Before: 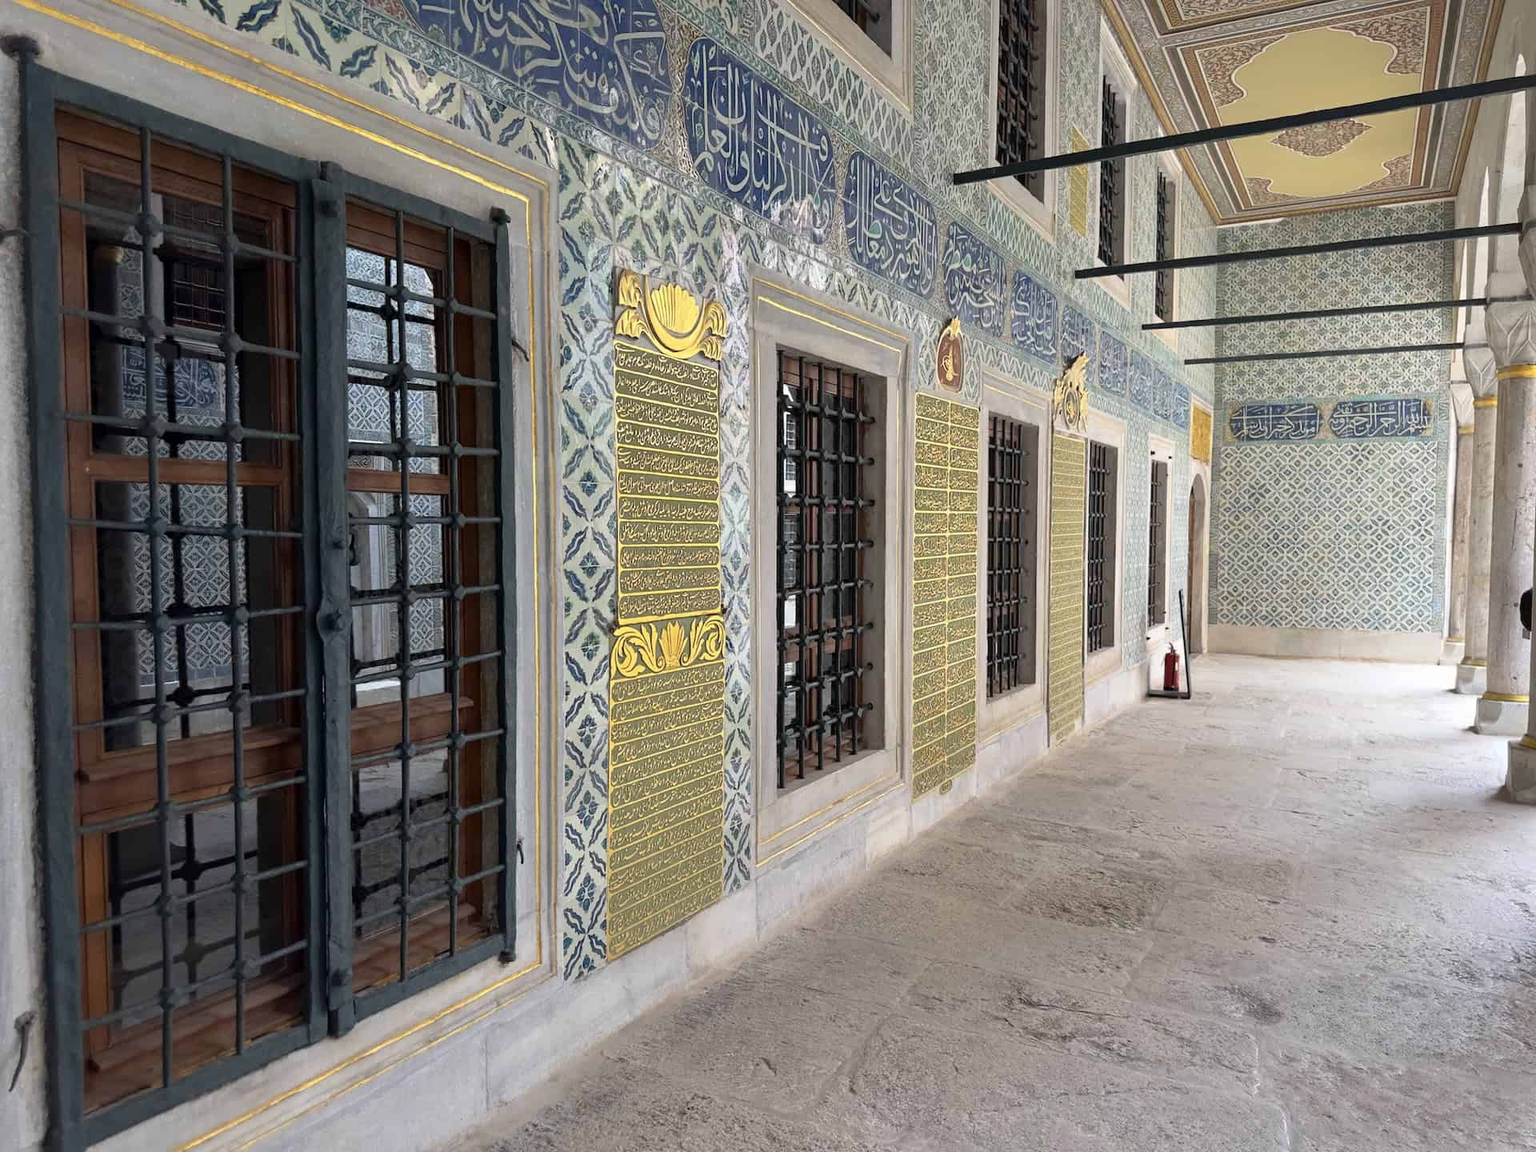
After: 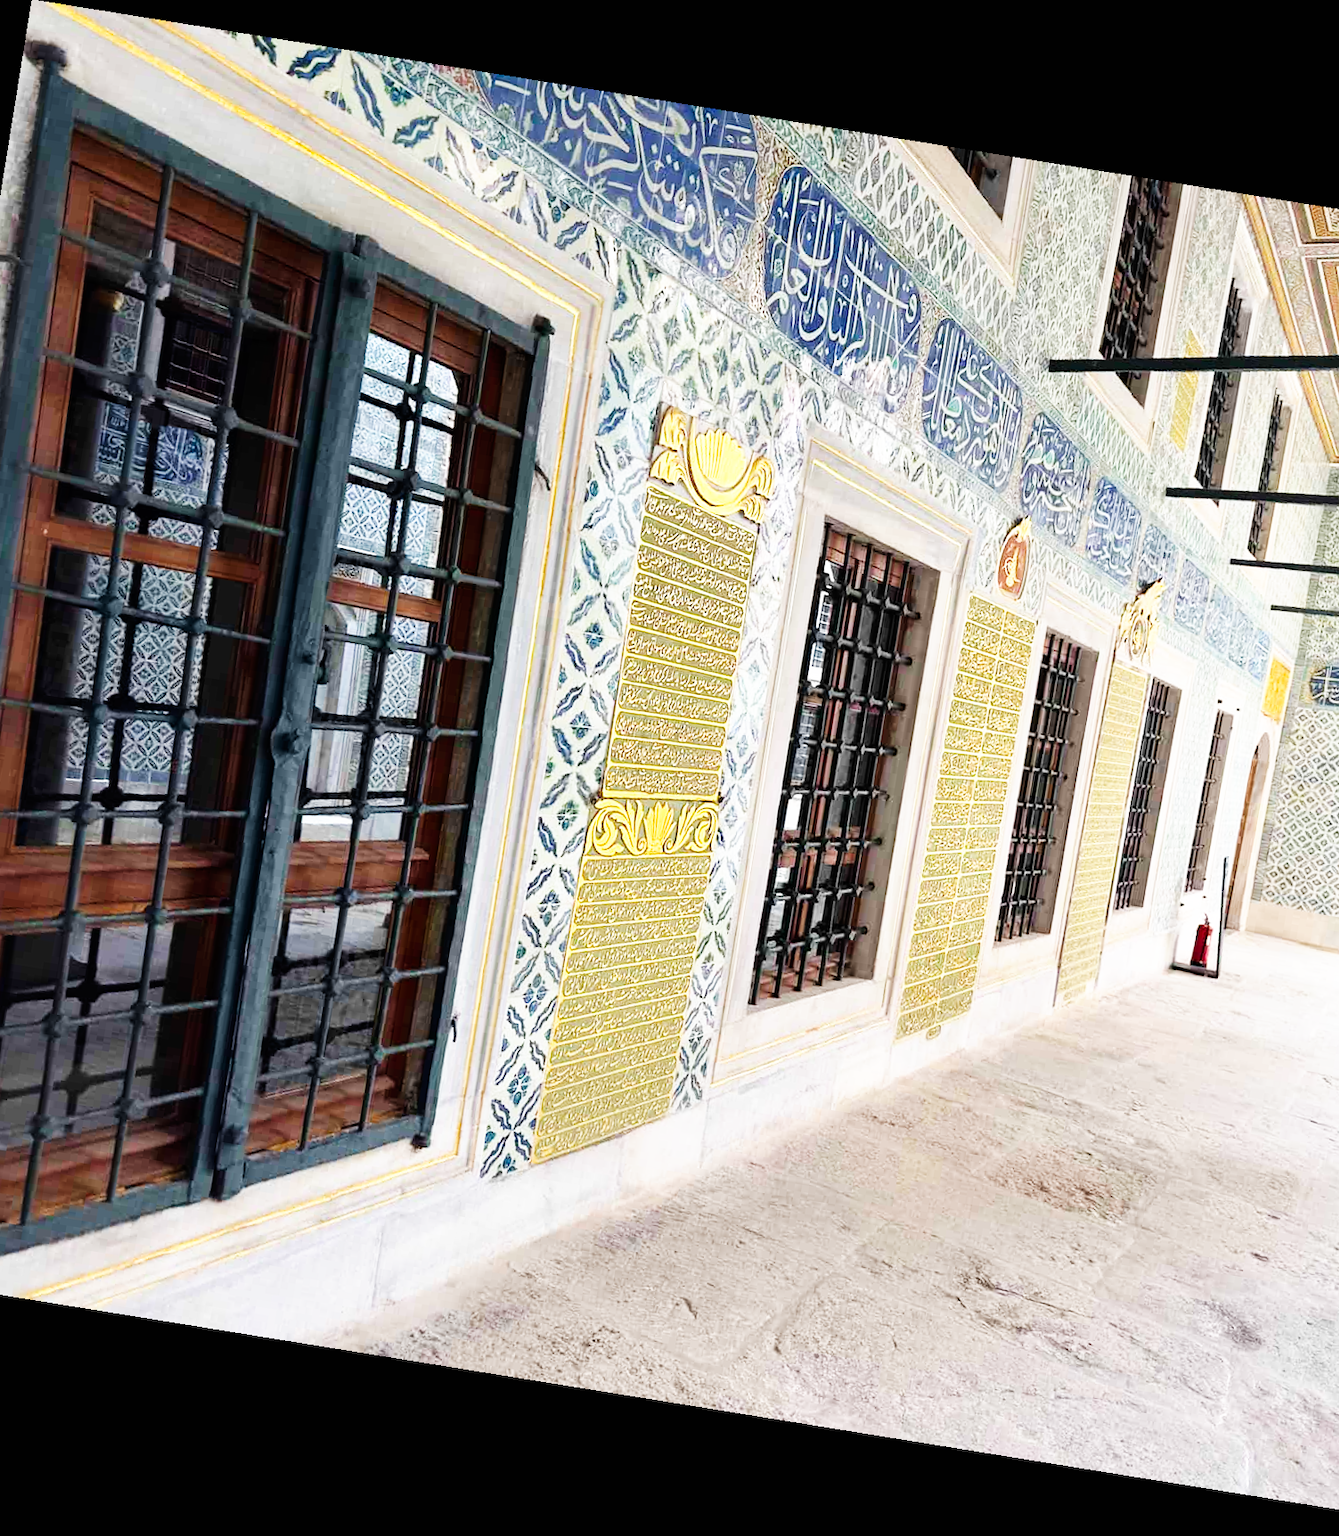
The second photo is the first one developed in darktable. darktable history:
base curve: curves: ch0 [(0, 0) (0.007, 0.004) (0.027, 0.03) (0.046, 0.07) (0.207, 0.54) (0.442, 0.872) (0.673, 0.972) (1, 1)], preserve colors none
crop and rotate: left 9.061%, right 20.142%
rotate and perspective: rotation 9.12°, automatic cropping off
